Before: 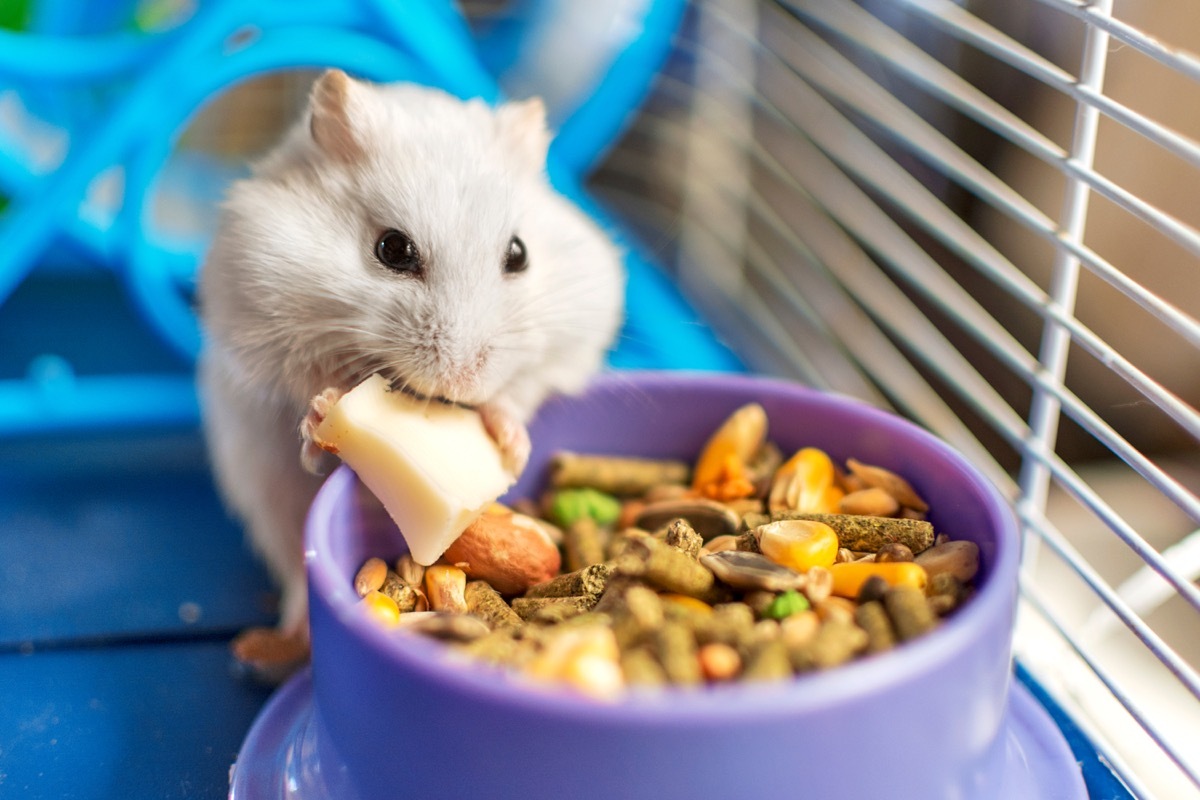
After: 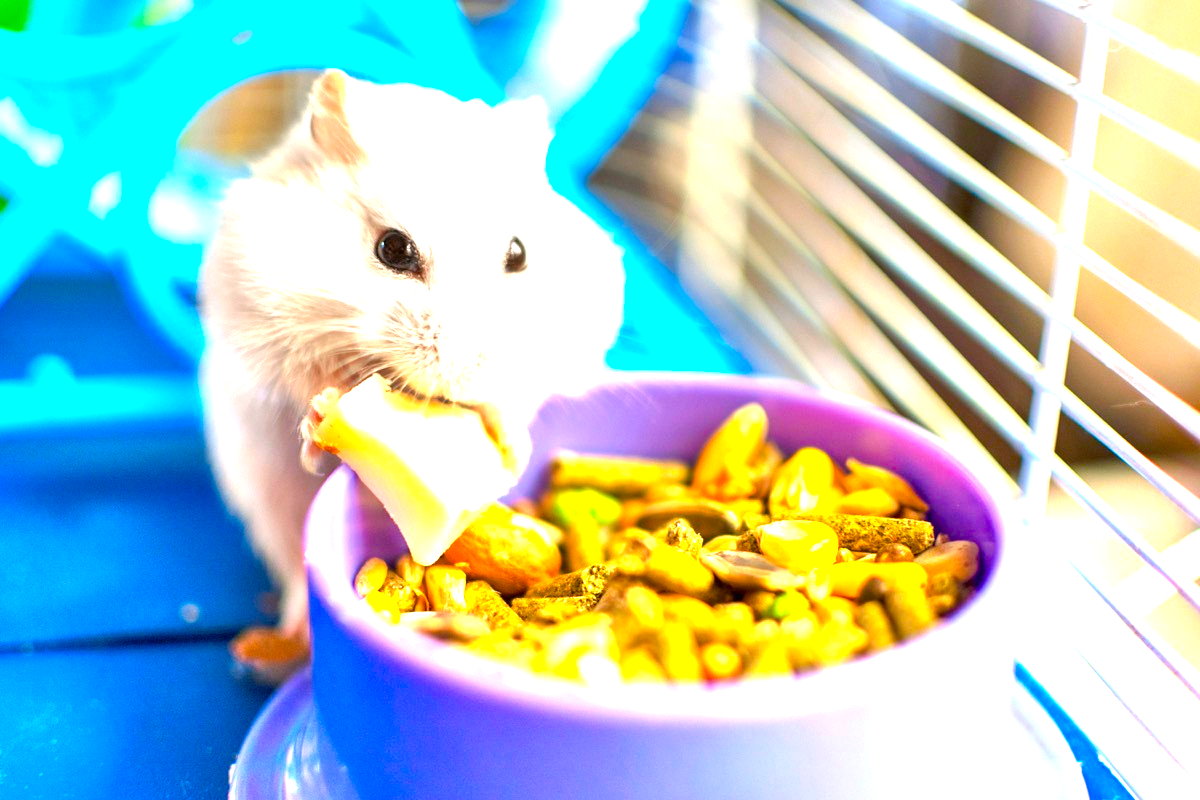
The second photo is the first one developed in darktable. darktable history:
exposure: black level correction 0, exposure 1.685 EV, compensate highlight preservation false
color balance rgb: linear chroma grading › shadows 19.228%, linear chroma grading › highlights 3.294%, linear chroma grading › mid-tones 10.275%, perceptual saturation grading › global saturation 31.041%, global vibrance 15.066%
